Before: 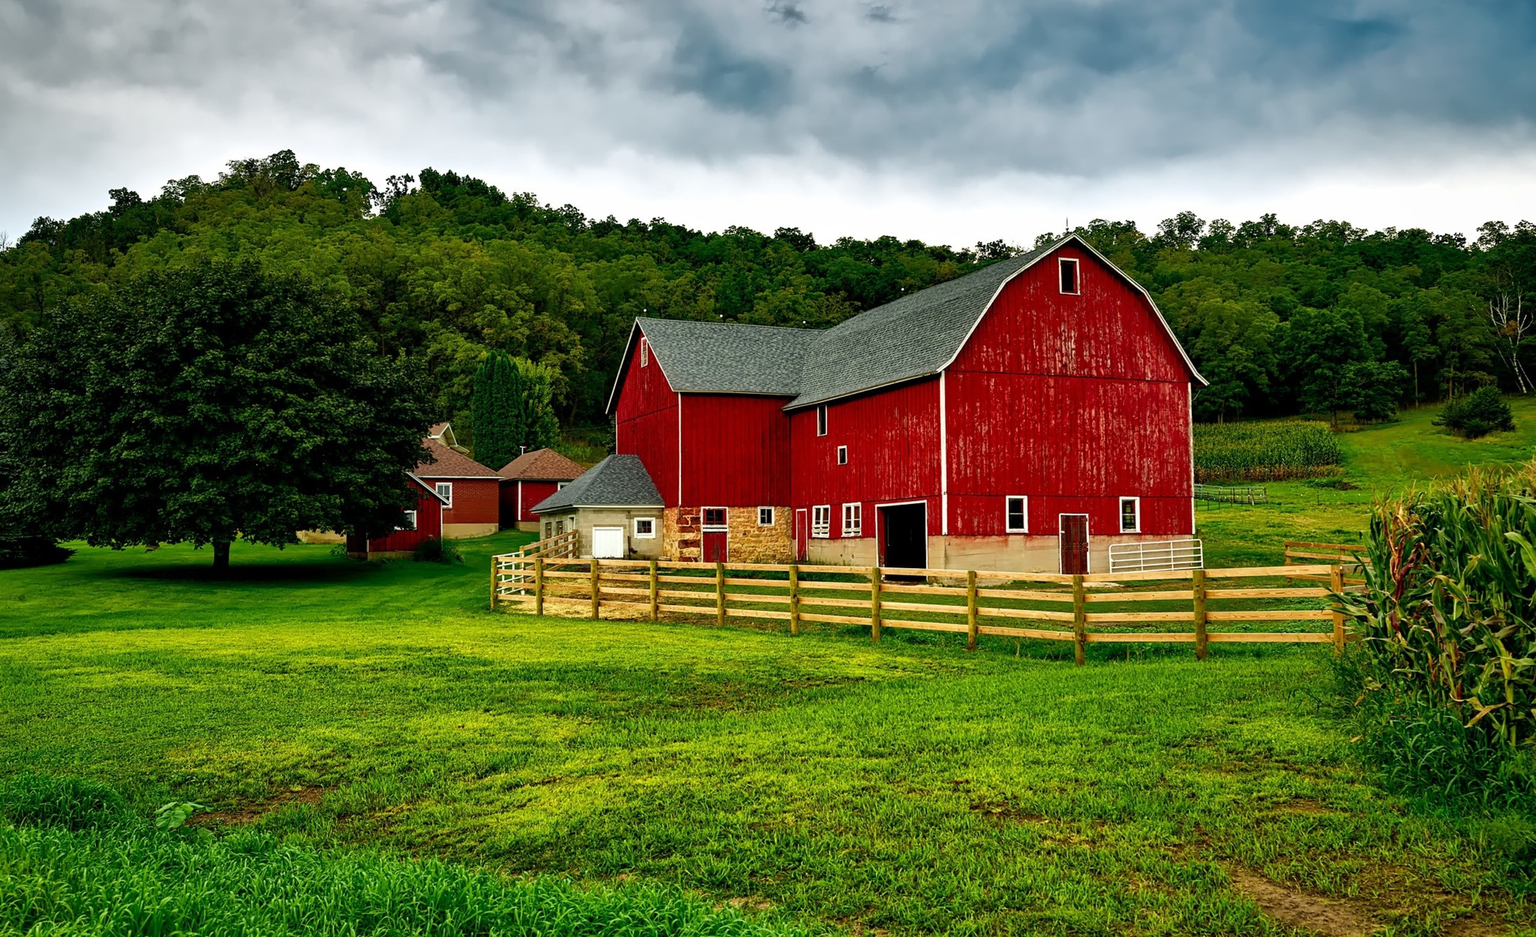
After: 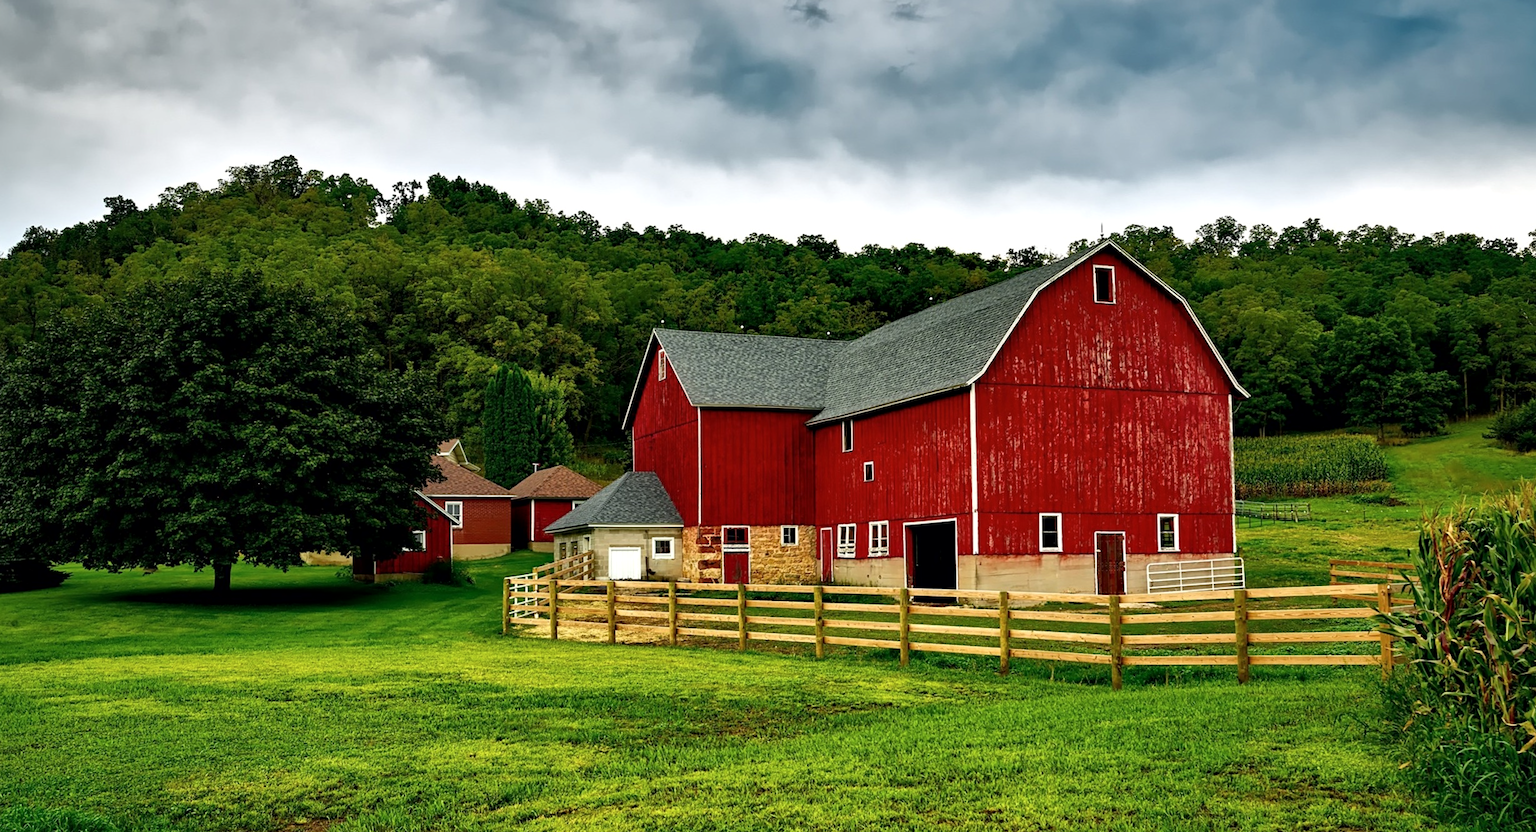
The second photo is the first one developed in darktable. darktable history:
contrast brightness saturation: contrast 0.01, saturation -0.05
contrast equalizer: octaves 7, y [[0.6 ×6], [0.55 ×6], [0 ×6], [0 ×6], [0 ×6]], mix 0.15
crop and rotate: angle 0.2°, left 0.275%, right 3.127%, bottom 14.18%
